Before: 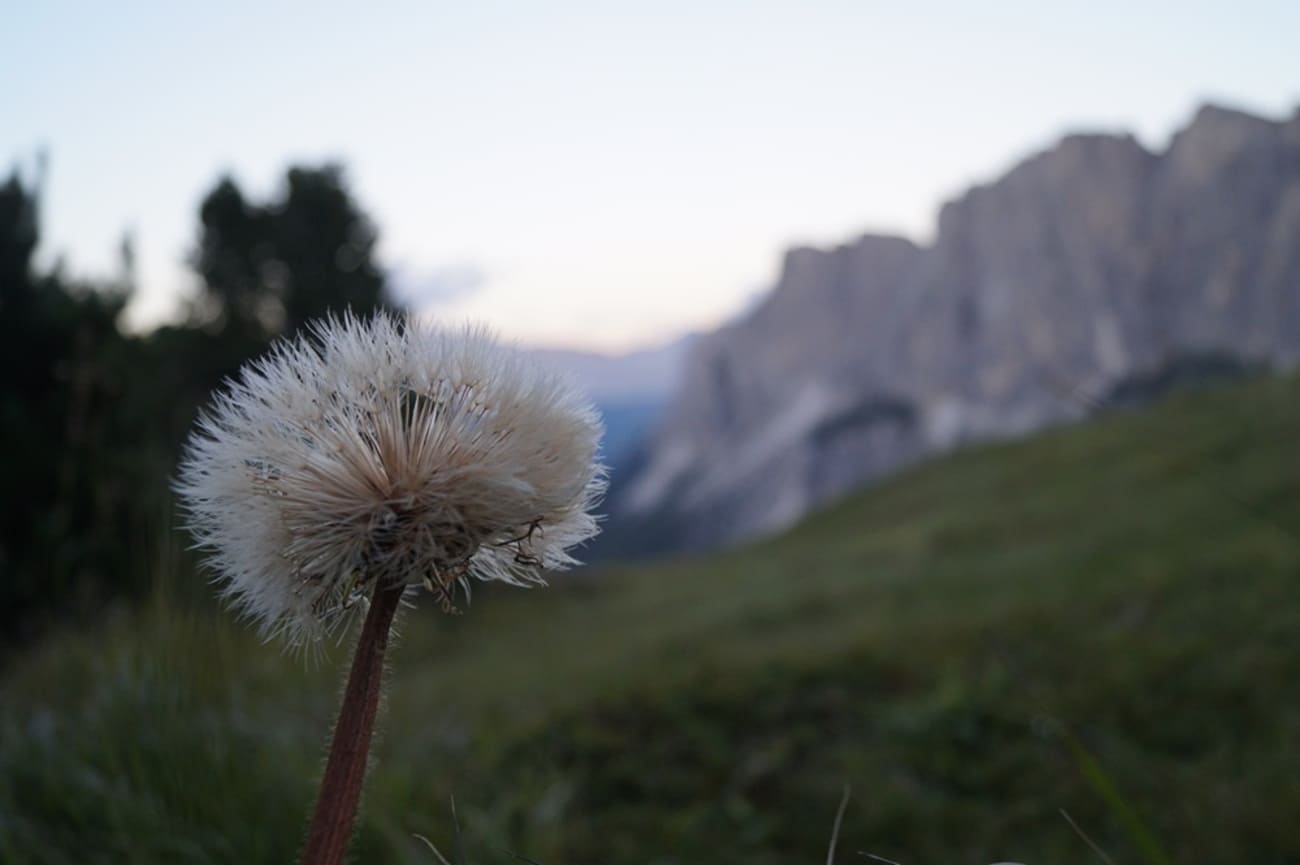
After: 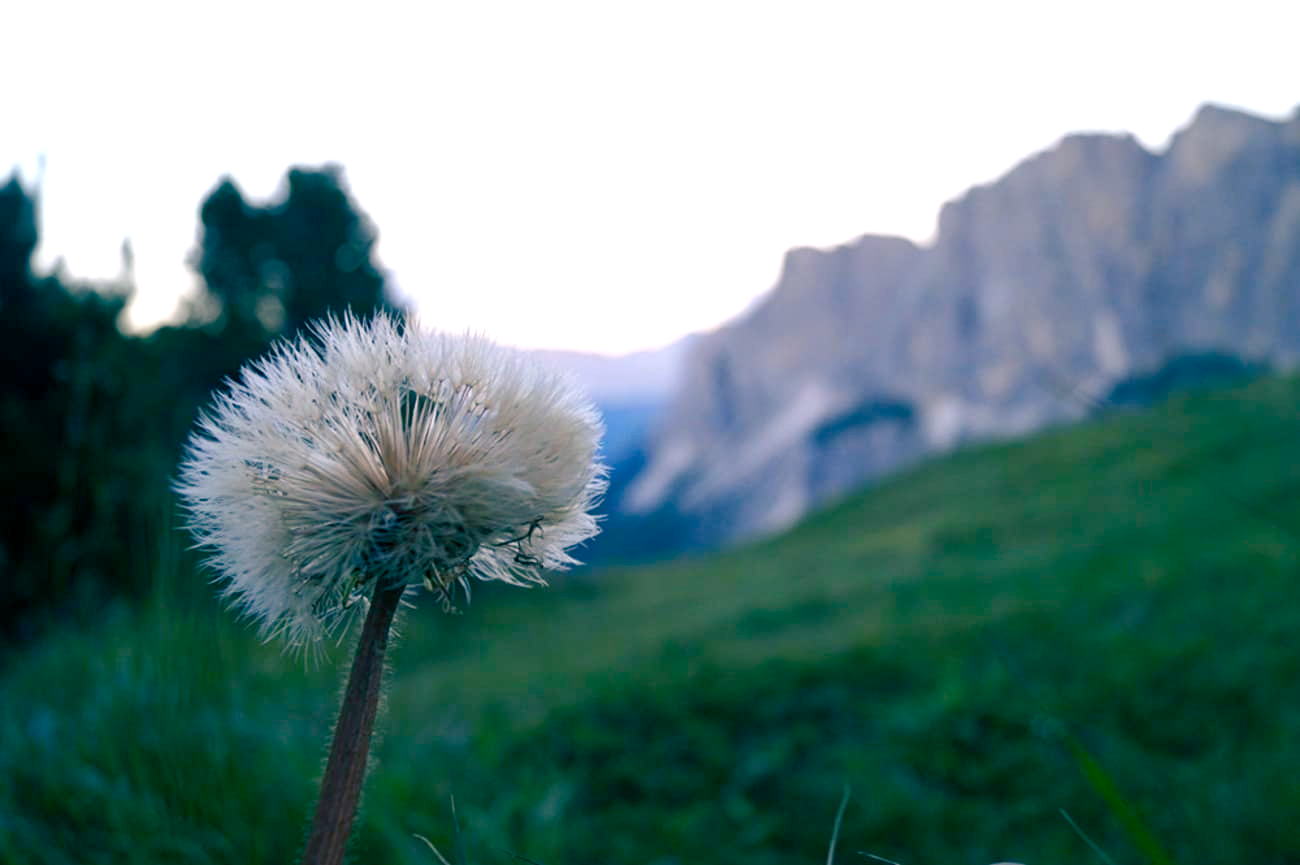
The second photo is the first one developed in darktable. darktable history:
color balance rgb: shadows lift › luminance -28.76%, shadows lift › chroma 10%, shadows lift › hue 230°, power › chroma 0.5%, power › hue 215°, highlights gain › luminance 7.14%, highlights gain › chroma 1%, highlights gain › hue 50°, global offset › luminance -0.29%, global offset › hue 260°, perceptual saturation grading › global saturation 20%, perceptual saturation grading › highlights -13.92%, perceptual saturation grading › shadows 50%
shadows and highlights: shadows 25, highlights -25
exposure: exposure 0.785 EV, compensate highlight preservation false
